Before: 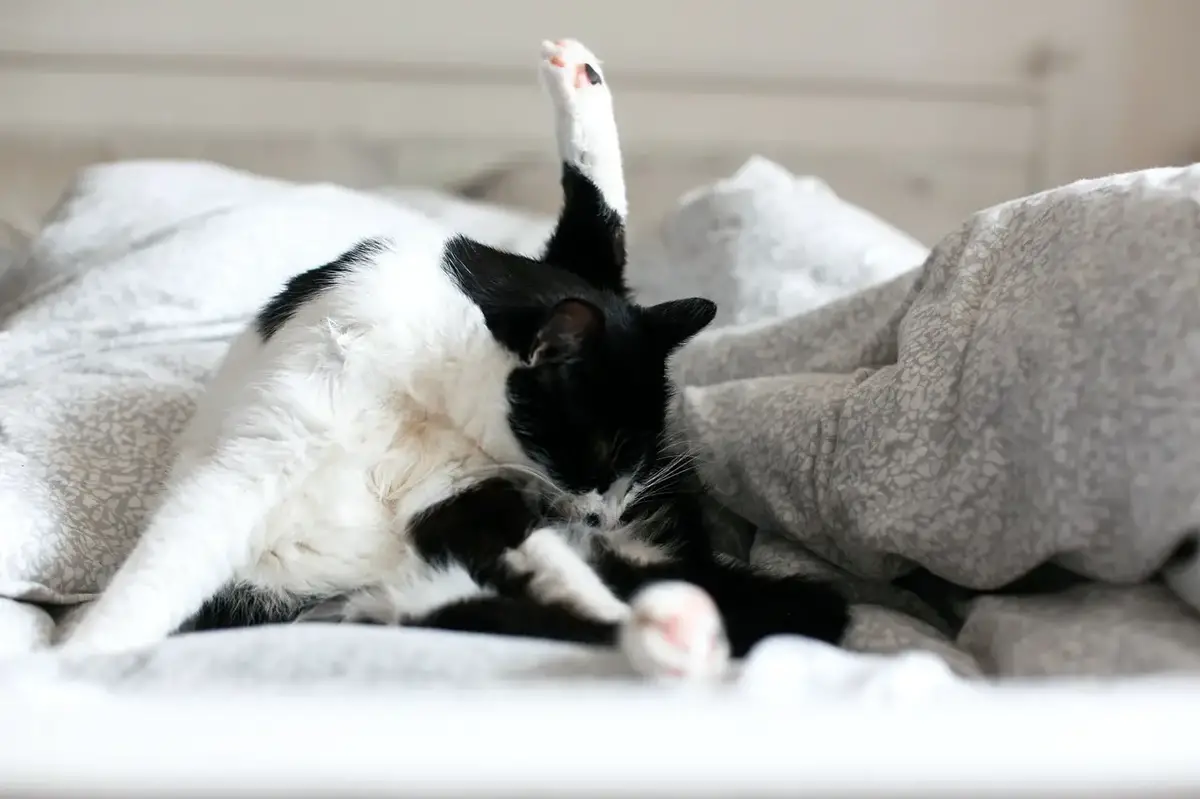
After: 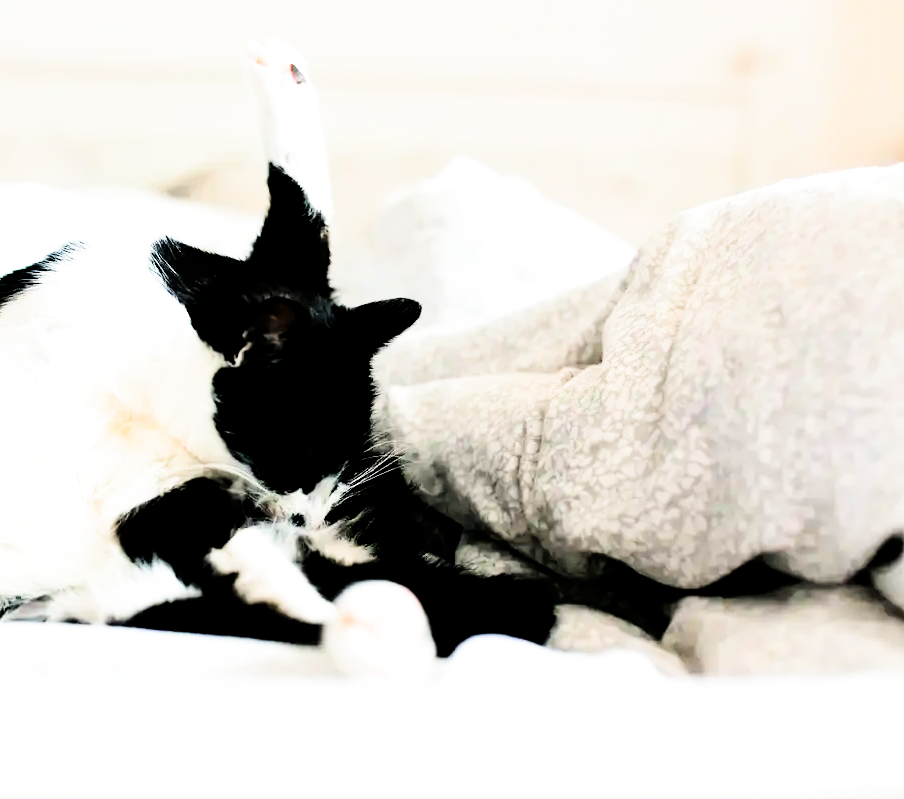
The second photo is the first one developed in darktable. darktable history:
crop and rotate: left 24.6%
filmic rgb: middle gray luminance 10%, black relative exposure -8.61 EV, white relative exposure 3.3 EV, threshold 6 EV, target black luminance 0%, hardness 5.2, latitude 44.69%, contrast 1.302, highlights saturation mix 5%, shadows ↔ highlights balance 24.64%, add noise in highlights 0, preserve chrominance no, color science v3 (2019), use custom middle-gray values true, iterations of high-quality reconstruction 0, contrast in highlights soft, enable highlight reconstruction true
local contrast: mode bilateral grid, contrast 15, coarseness 36, detail 105%, midtone range 0.2
white balance: red 1.009, blue 0.985
tone curve: curves: ch0 [(0, 0) (0.004, 0) (0.133, 0.071) (0.325, 0.456) (0.832, 0.957) (1, 1)], color space Lab, linked channels, preserve colors none
